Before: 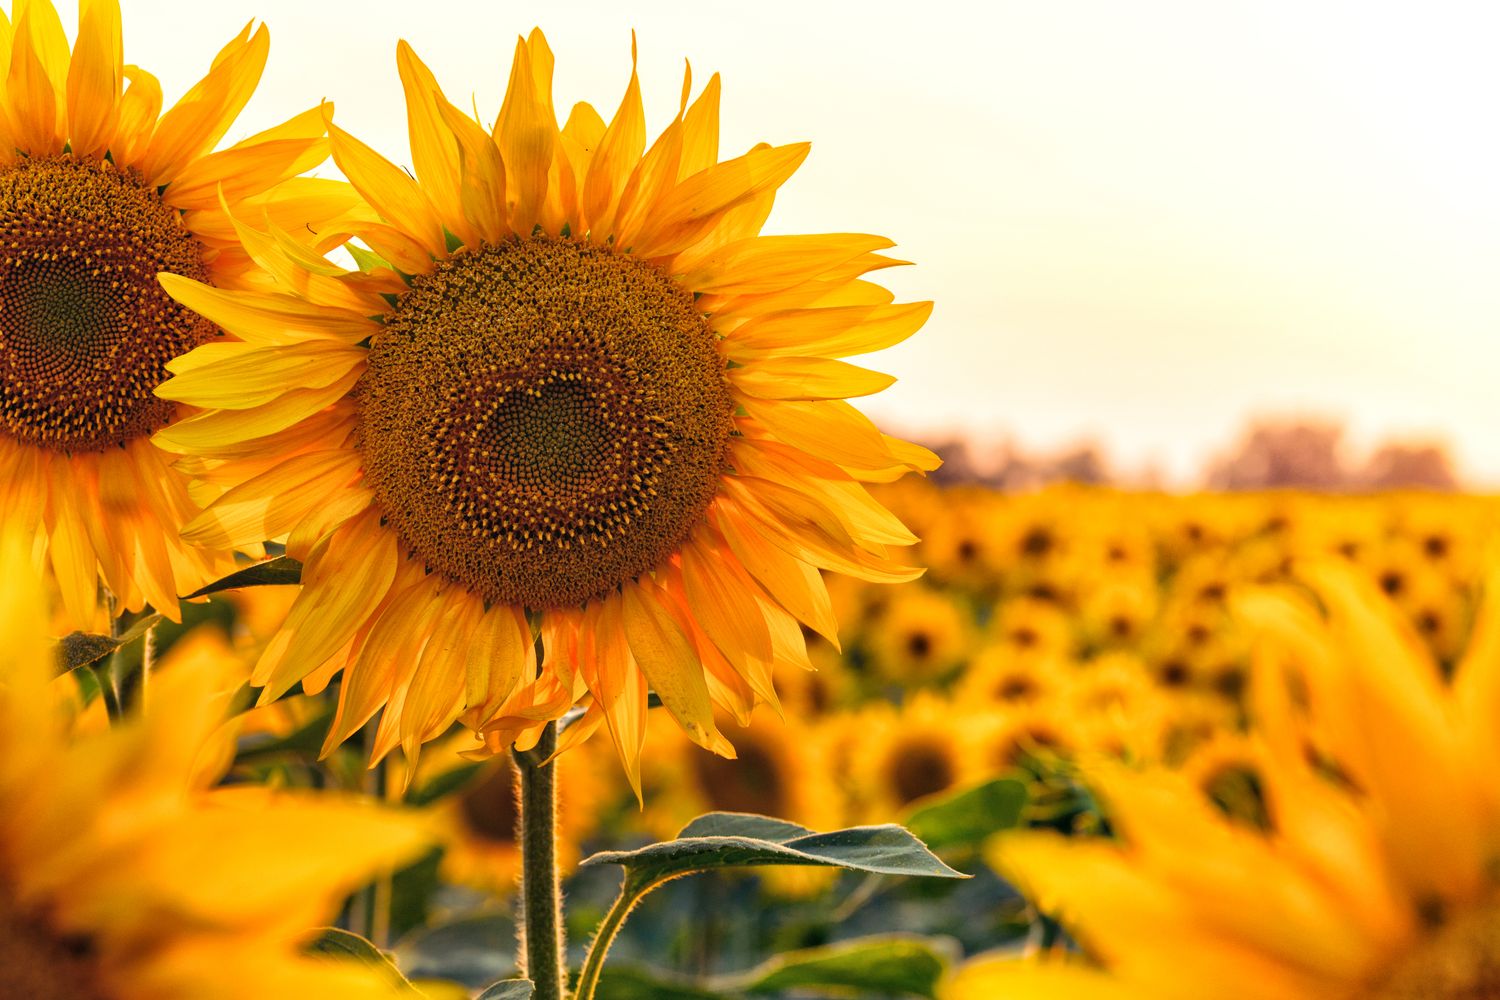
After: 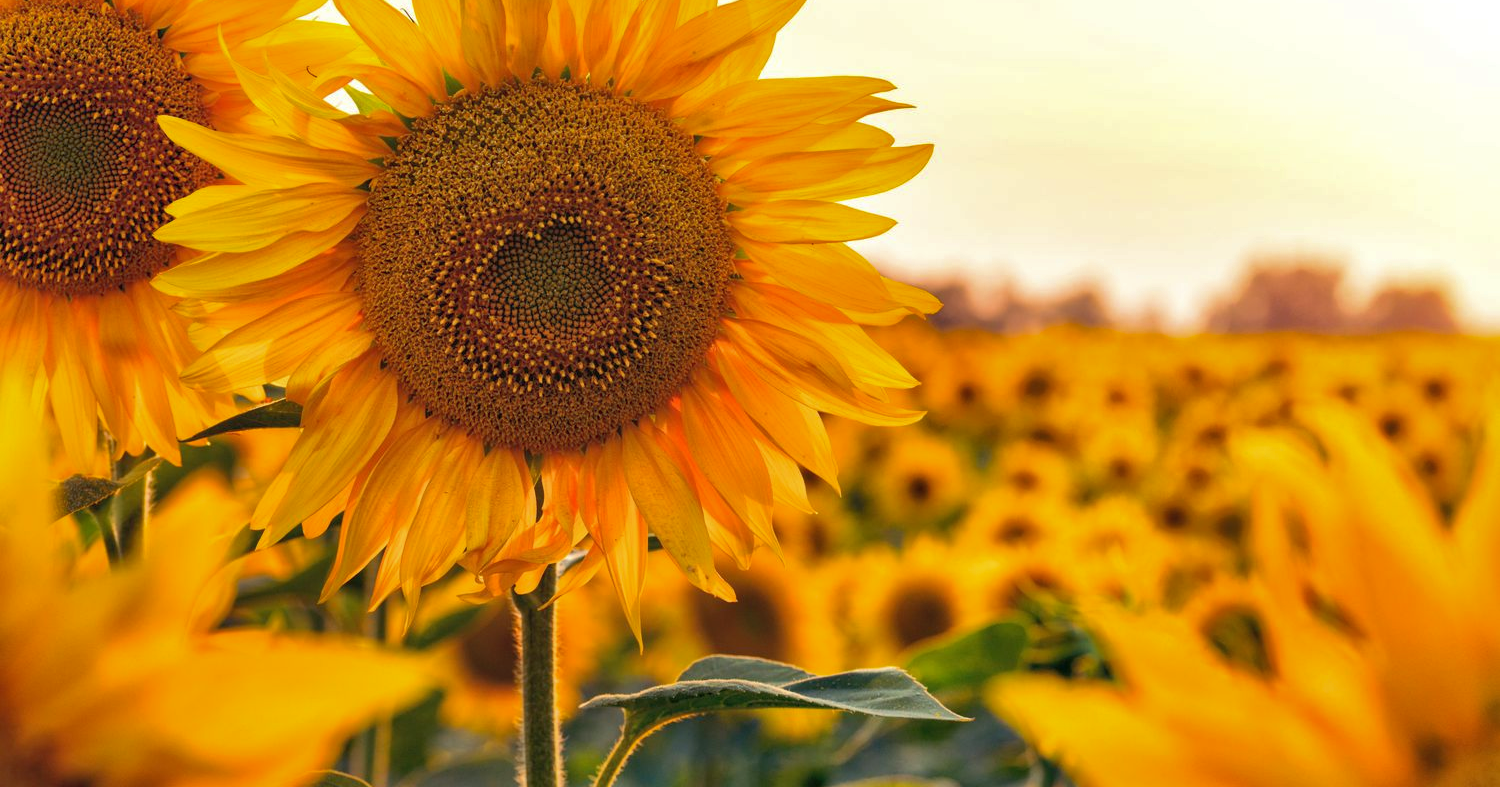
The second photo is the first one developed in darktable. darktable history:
crop and rotate: top 15.774%, bottom 5.506%
shadows and highlights: on, module defaults
